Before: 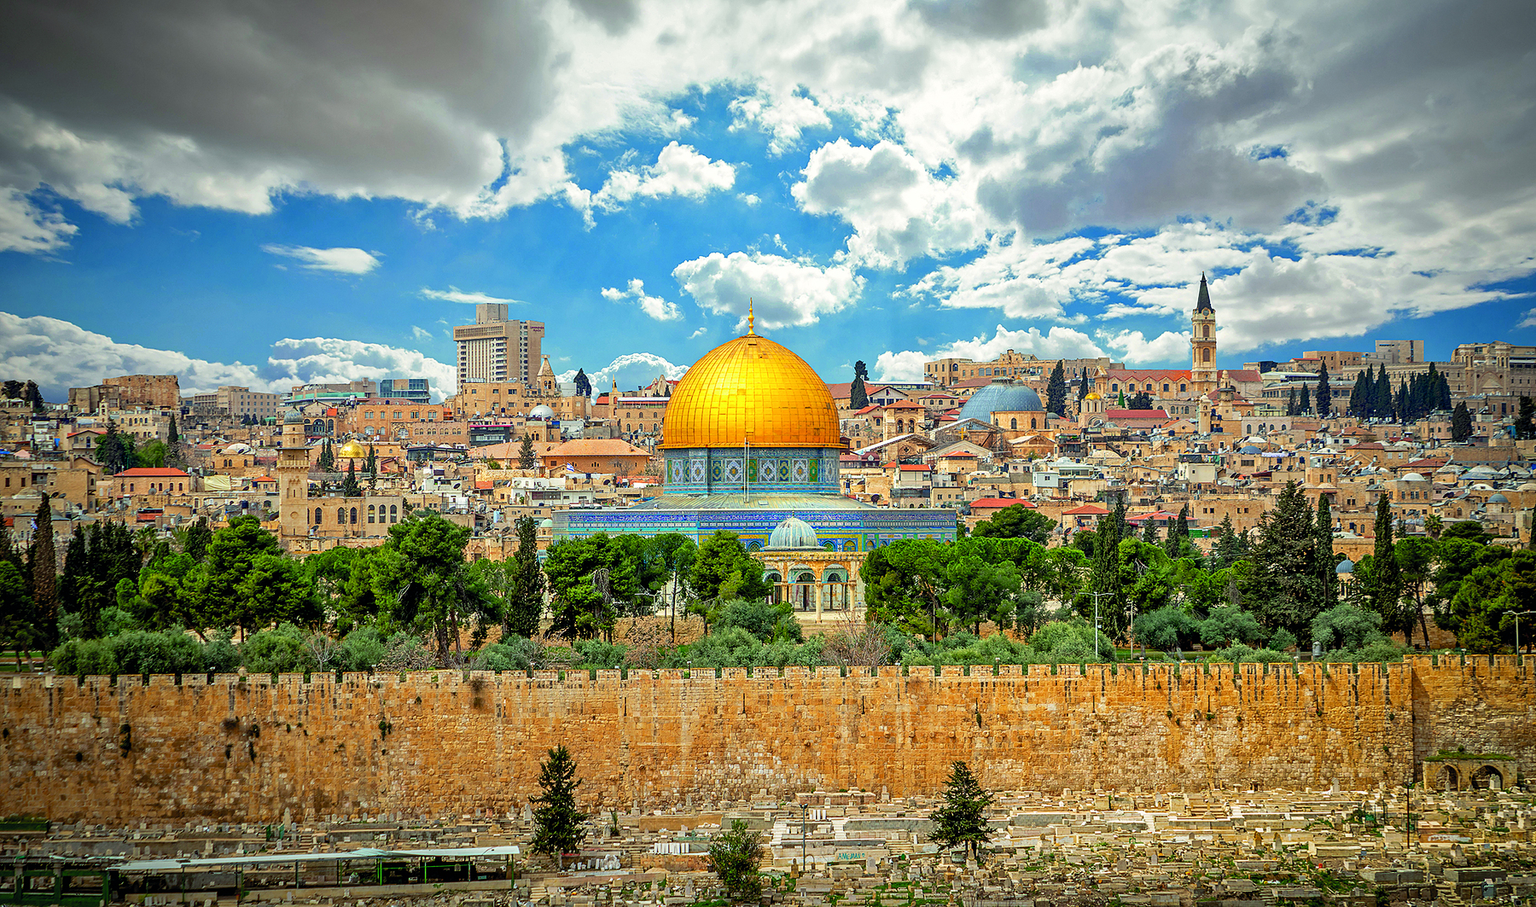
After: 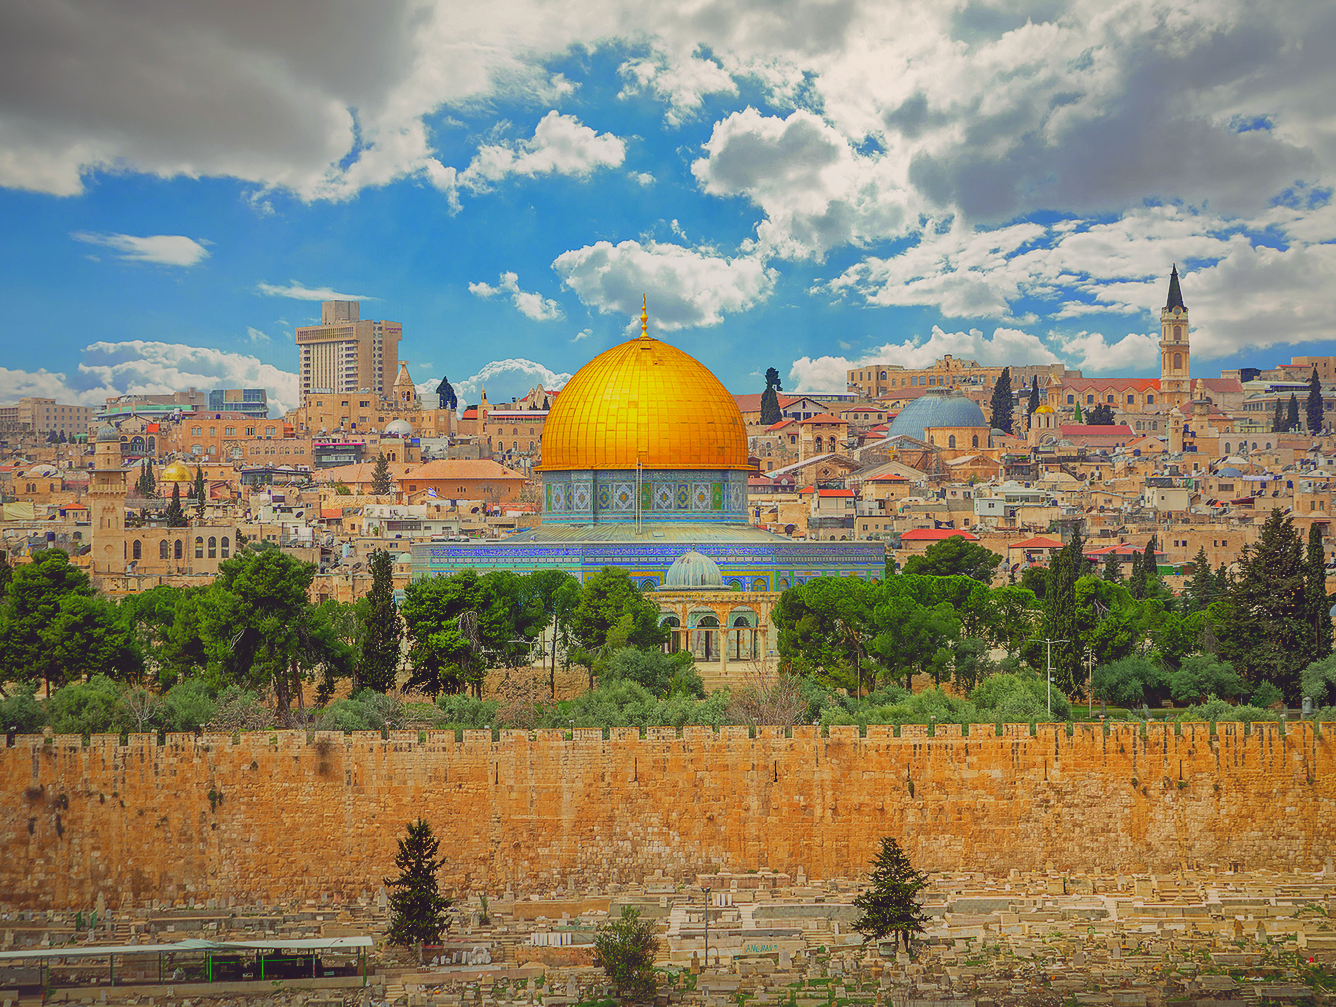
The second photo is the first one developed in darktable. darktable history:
crop and rotate: left 13.15%, top 5.251%, right 12.609%
shadows and highlights: highlights -60
contrast brightness saturation: contrast 0.03, brightness -0.04
color balance rgb: shadows lift › hue 87.51°, highlights gain › chroma 1.62%, highlights gain › hue 55.1°, global offset › chroma 0.1%, global offset › hue 253.66°, linear chroma grading › global chroma 0.5%
color balance: mode lift, gamma, gain (sRGB), lift [1, 1.049, 1, 1]
contrast equalizer: octaves 7, y [[0.6 ×6], [0.55 ×6], [0 ×6], [0 ×6], [0 ×6]], mix -1
